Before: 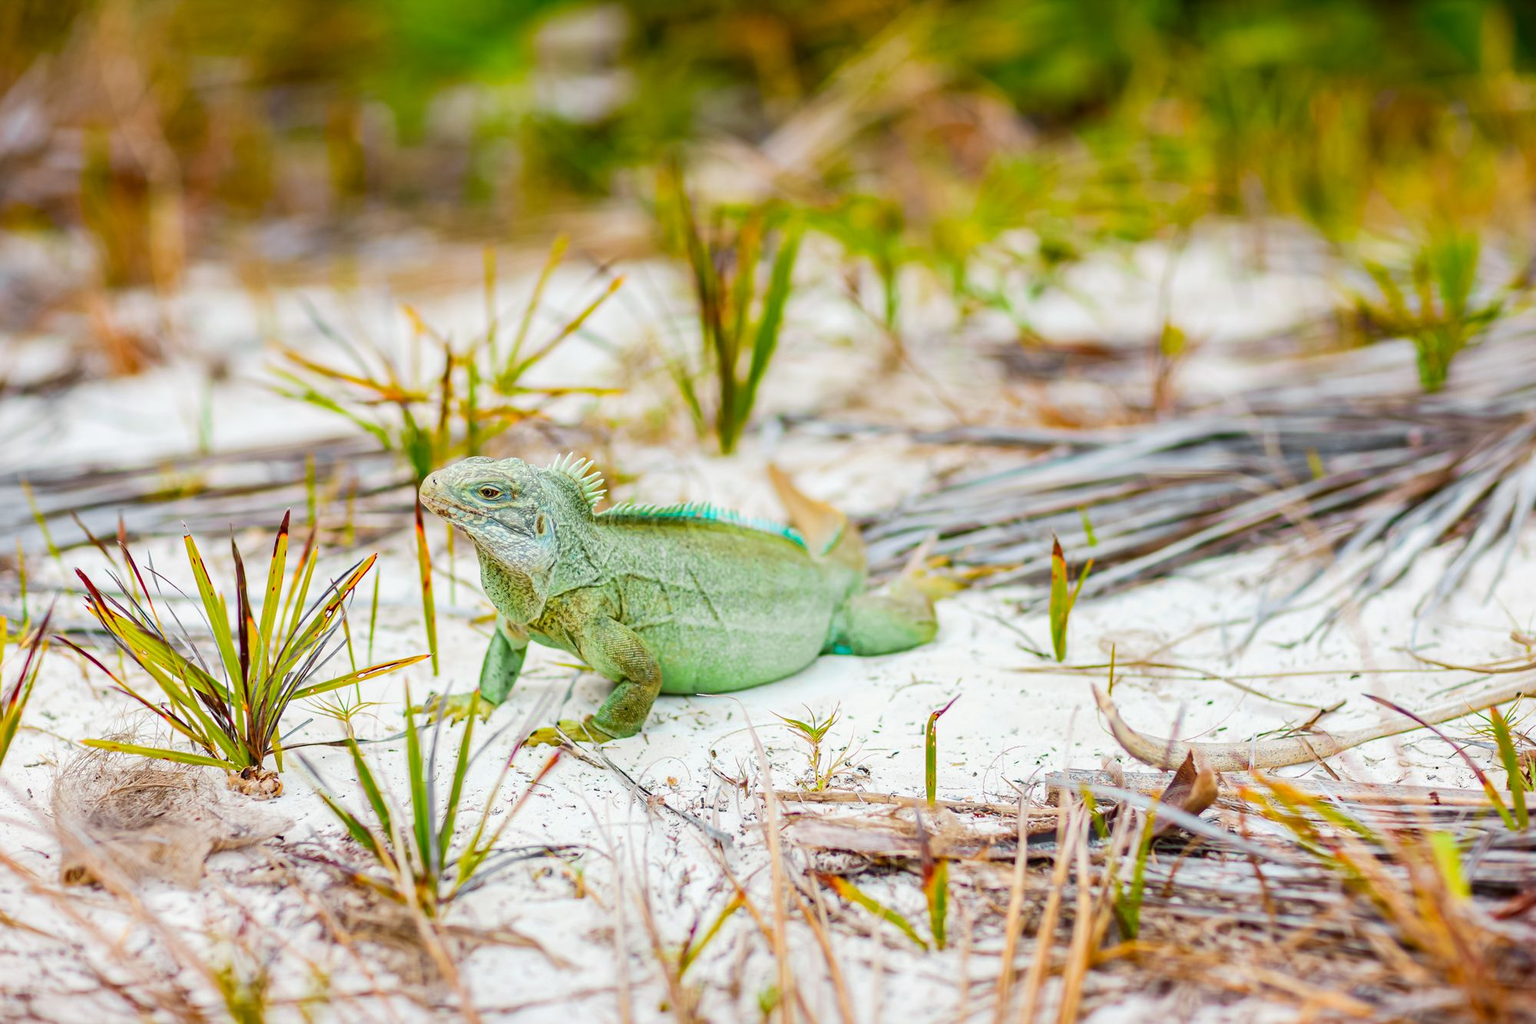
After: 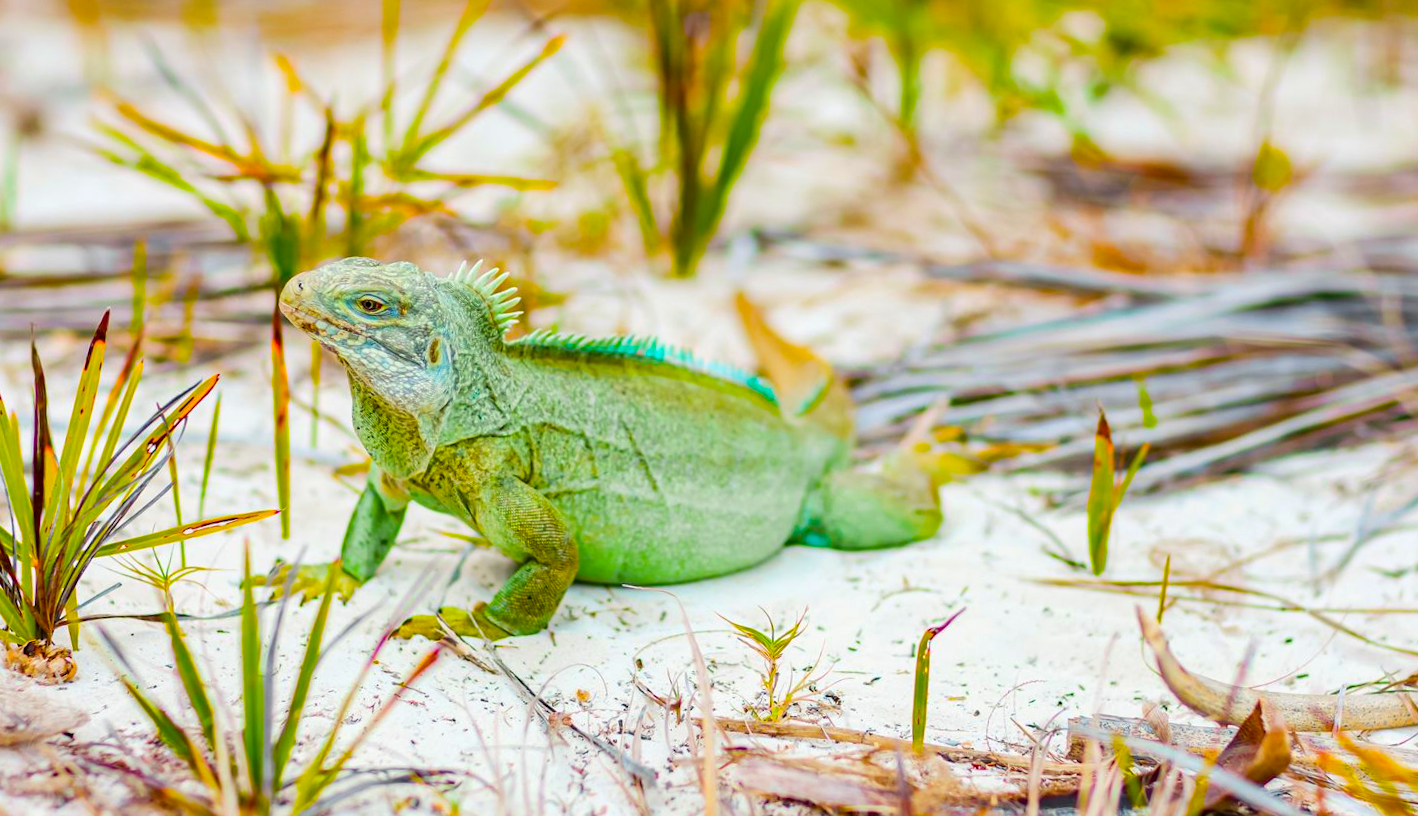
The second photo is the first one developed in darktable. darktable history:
color balance rgb: linear chroma grading › global chroma 8.87%, perceptual saturation grading › global saturation 25.743%, global vibrance 23.978%
crop and rotate: angle -3.84°, left 9.91%, top 20.847%, right 12.223%, bottom 11.899%
